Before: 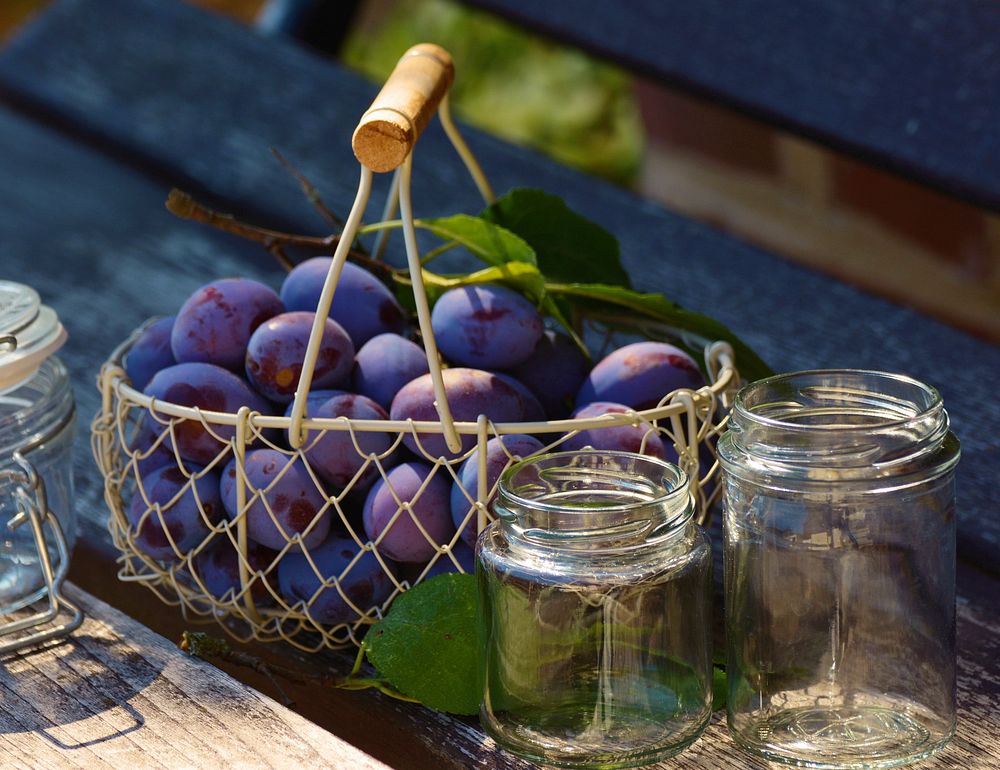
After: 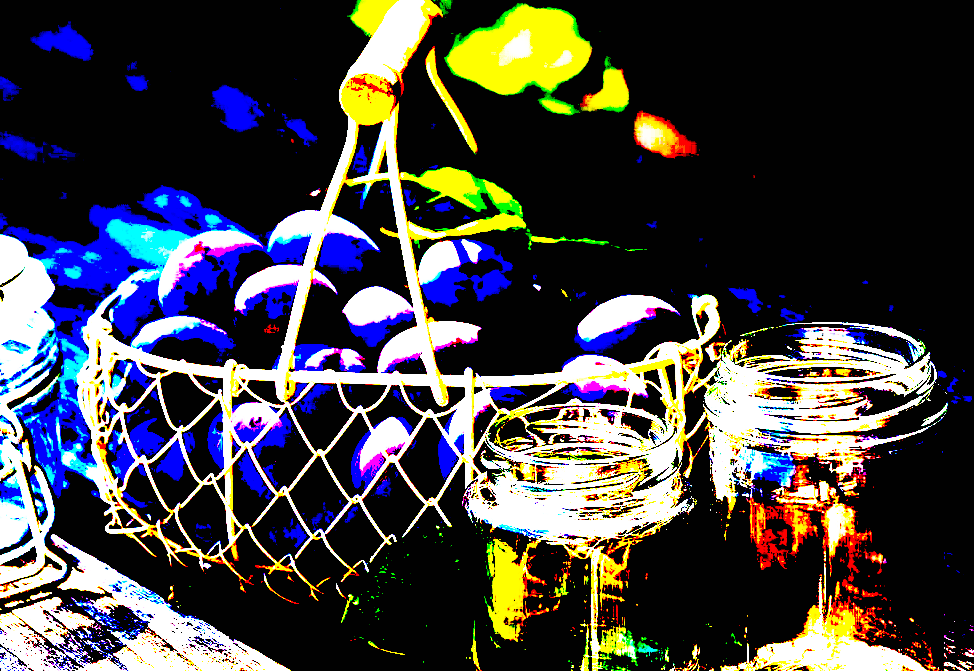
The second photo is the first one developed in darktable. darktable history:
crop: left 1.3%, top 6.203%, right 1.258%, bottom 6.649%
base curve: curves: ch0 [(0, 0) (0.007, 0.004) (0.027, 0.03) (0.046, 0.07) (0.207, 0.54) (0.442, 0.872) (0.673, 0.972) (1, 1)], preserve colors none
exposure: black level correction 0.099, exposure 2.955 EV, compensate highlight preservation false
